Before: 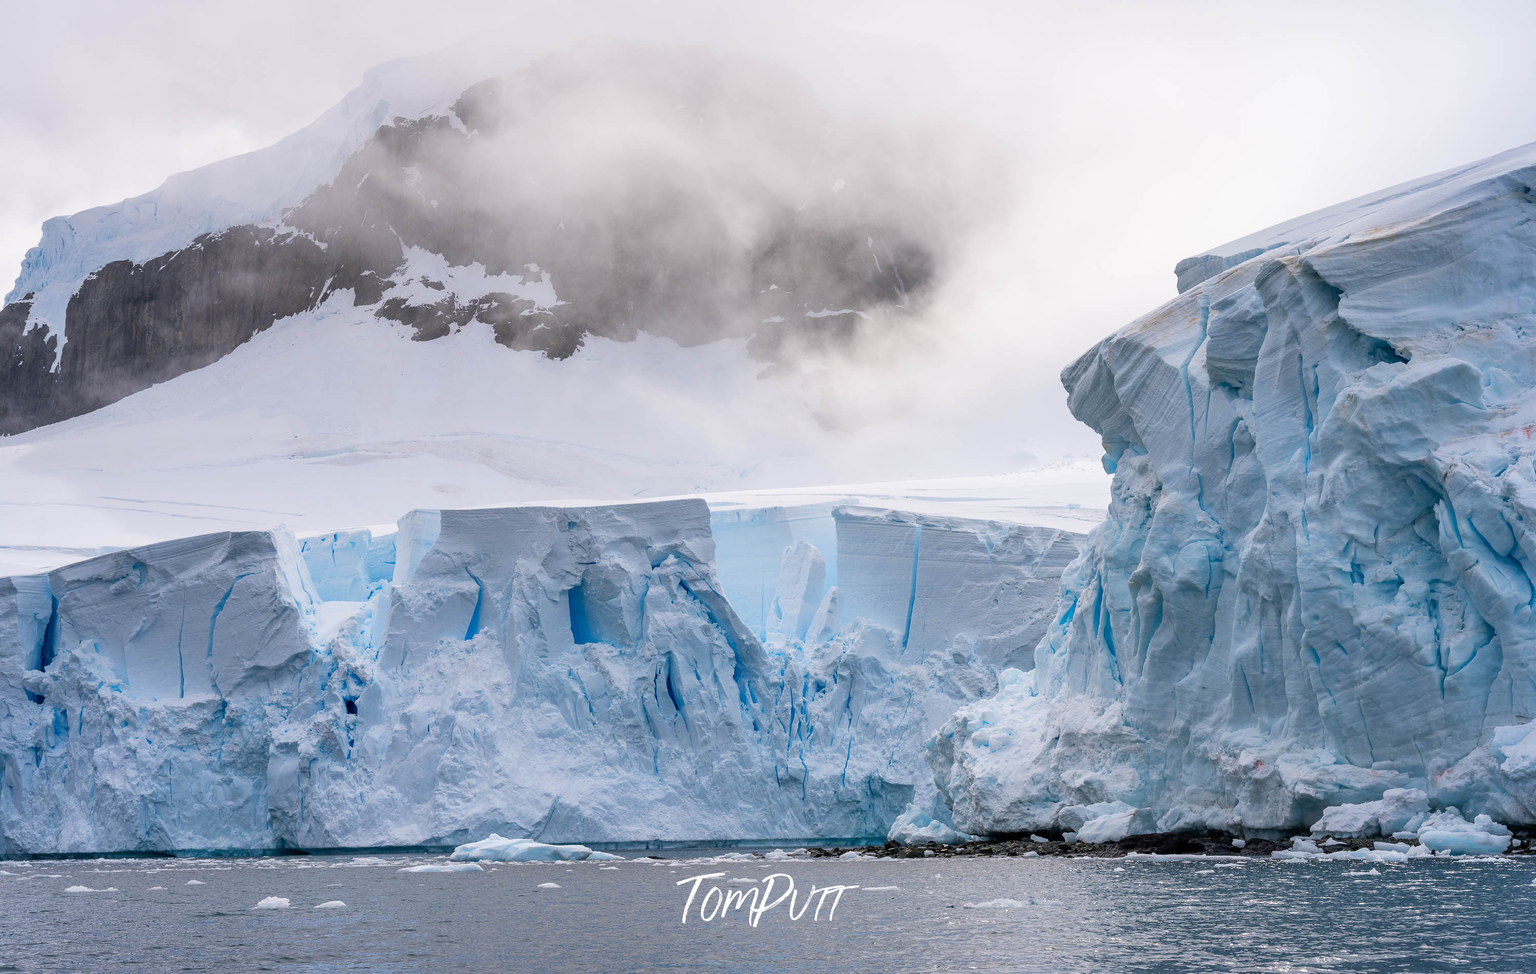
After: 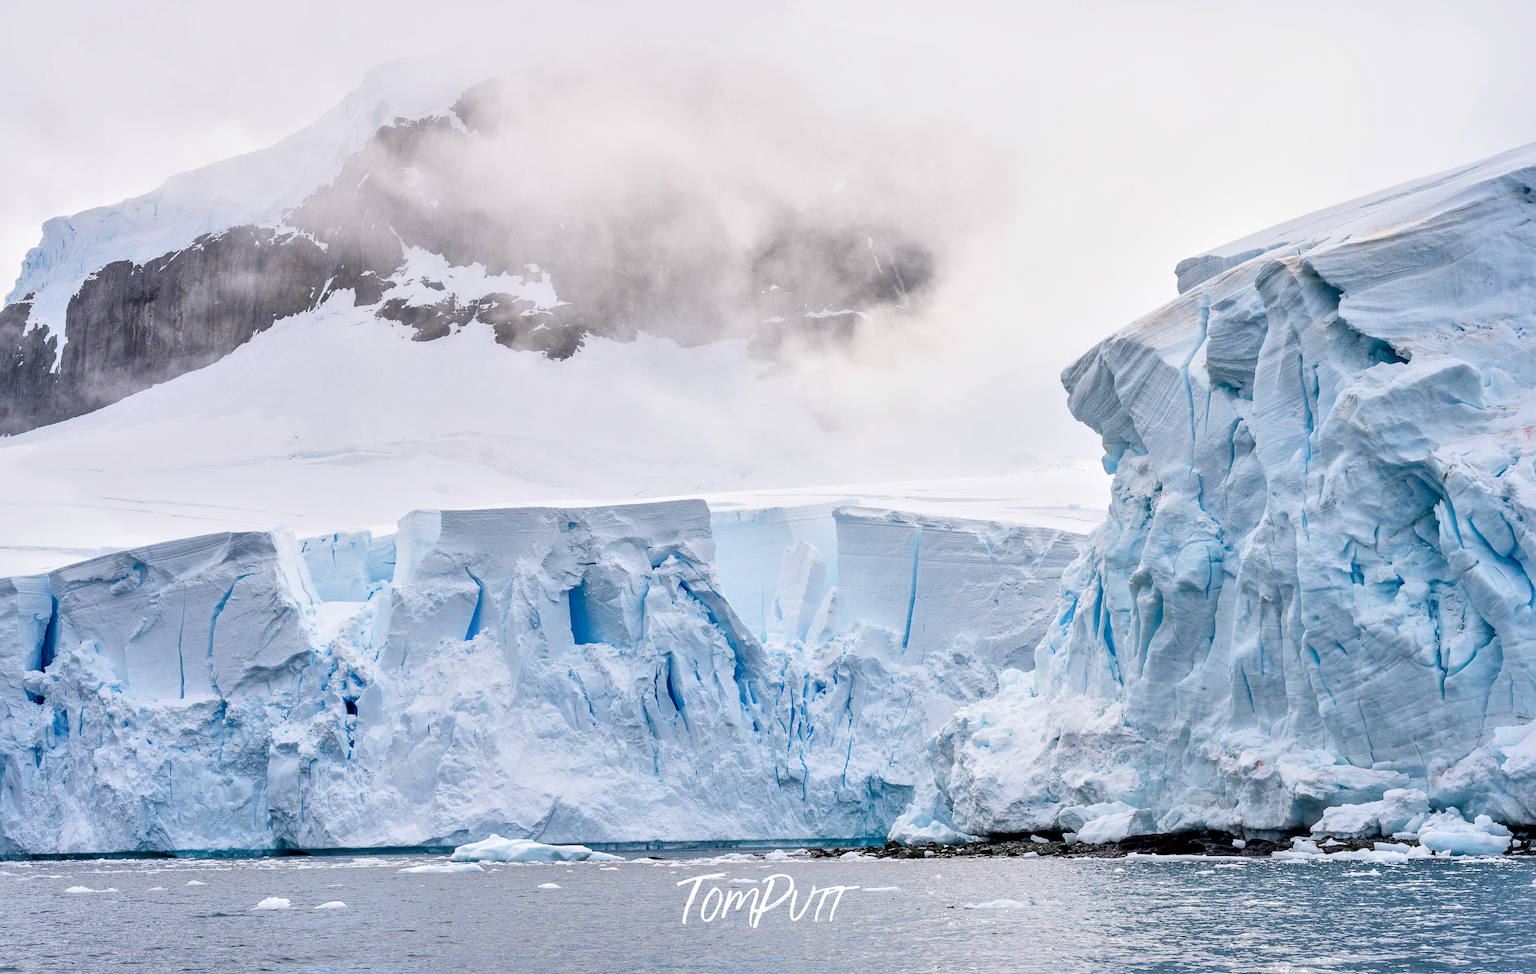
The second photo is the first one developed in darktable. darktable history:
exposure: black level correction 0, exposure 1 EV, compensate exposure bias true, compensate highlight preservation false
local contrast: mode bilateral grid, contrast 25, coarseness 60, detail 151%, midtone range 0.2
filmic rgb: black relative exposure -7.65 EV, white relative exposure 4.56 EV, hardness 3.61
